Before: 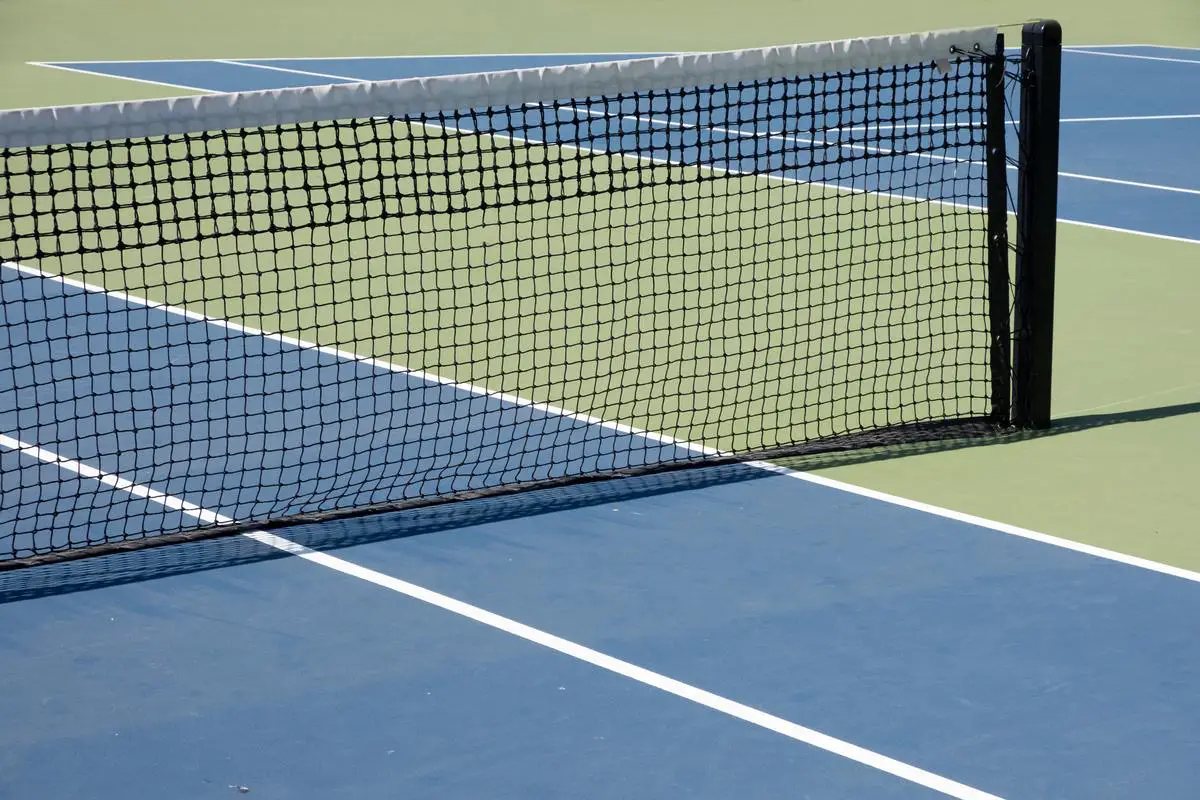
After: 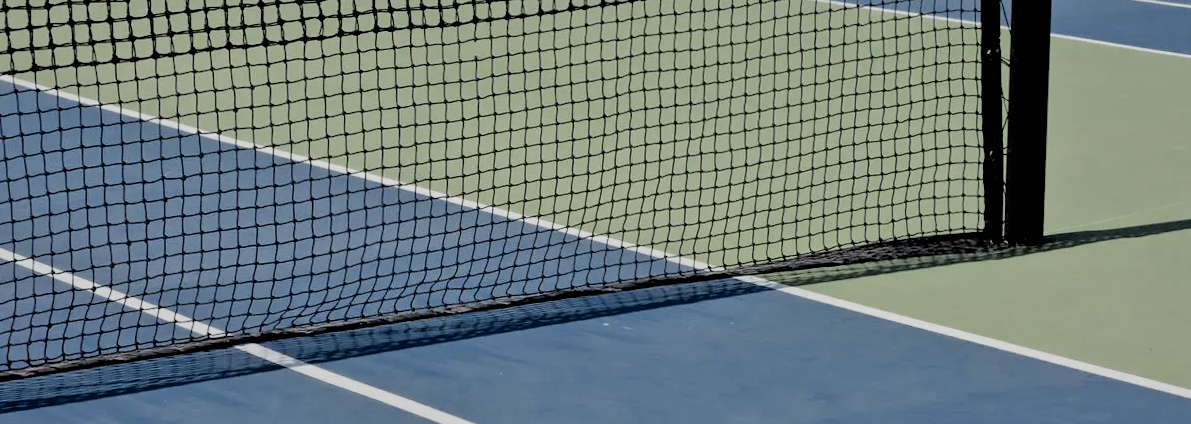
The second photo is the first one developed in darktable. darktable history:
shadows and highlights: on, module defaults
crop and rotate: top 23.043%, bottom 23.437%
tone equalizer: -8 EV -0.002 EV, -7 EV 0.005 EV, -6 EV -0.008 EV, -5 EV 0.007 EV, -4 EV -0.042 EV, -3 EV -0.233 EV, -2 EV -0.662 EV, -1 EV -0.983 EV, +0 EV -0.969 EV, smoothing diameter 2%, edges refinement/feathering 20, mask exposure compensation -1.57 EV, filter diffusion 5
filmic rgb: black relative exposure -5 EV, white relative exposure 3.5 EV, hardness 3.19, contrast 1.5, highlights saturation mix -50%
color zones: curves: ch0 [(0, 0.5) (0.125, 0.4) (0.25, 0.5) (0.375, 0.4) (0.5, 0.4) (0.625, 0.35) (0.75, 0.35) (0.875, 0.5)]; ch1 [(0, 0.35) (0.125, 0.45) (0.25, 0.35) (0.375, 0.35) (0.5, 0.35) (0.625, 0.35) (0.75, 0.45) (0.875, 0.35)]; ch2 [(0, 0.6) (0.125, 0.5) (0.25, 0.5) (0.375, 0.6) (0.5, 0.6) (0.625, 0.5) (0.75, 0.5) (0.875, 0.5)]
rotate and perspective: rotation 0.192°, lens shift (horizontal) -0.015, crop left 0.005, crop right 0.996, crop top 0.006, crop bottom 0.99
exposure: black level correction 0.001, exposure 0.5 EV, compensate exposure bias true, compensate highlight preservation false
